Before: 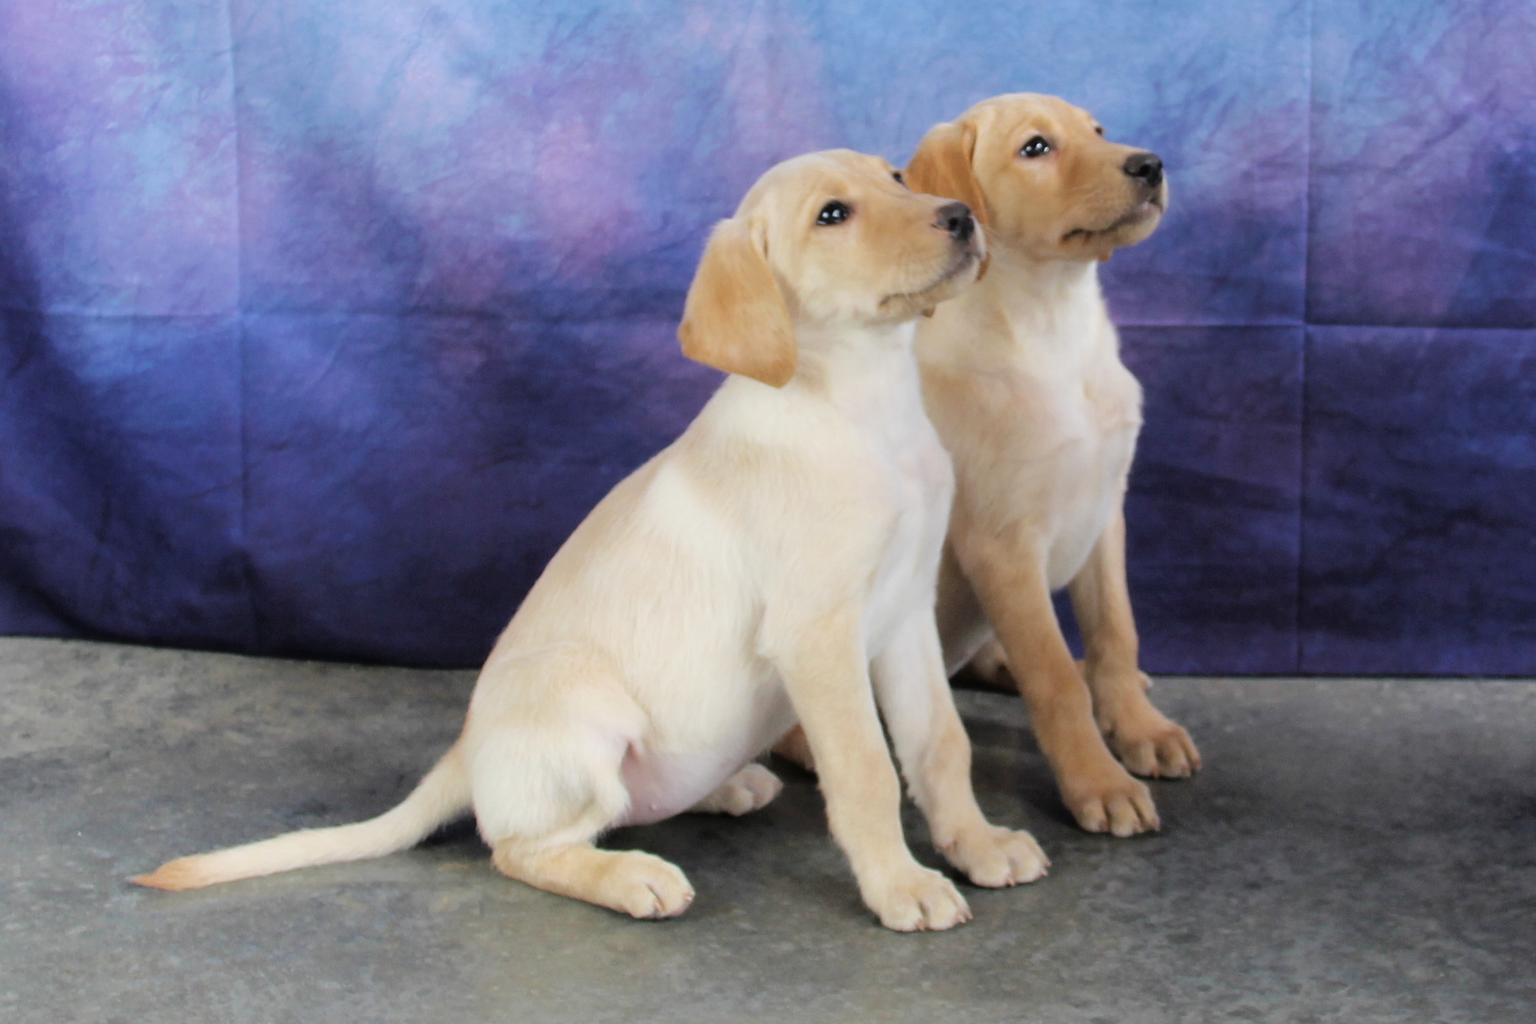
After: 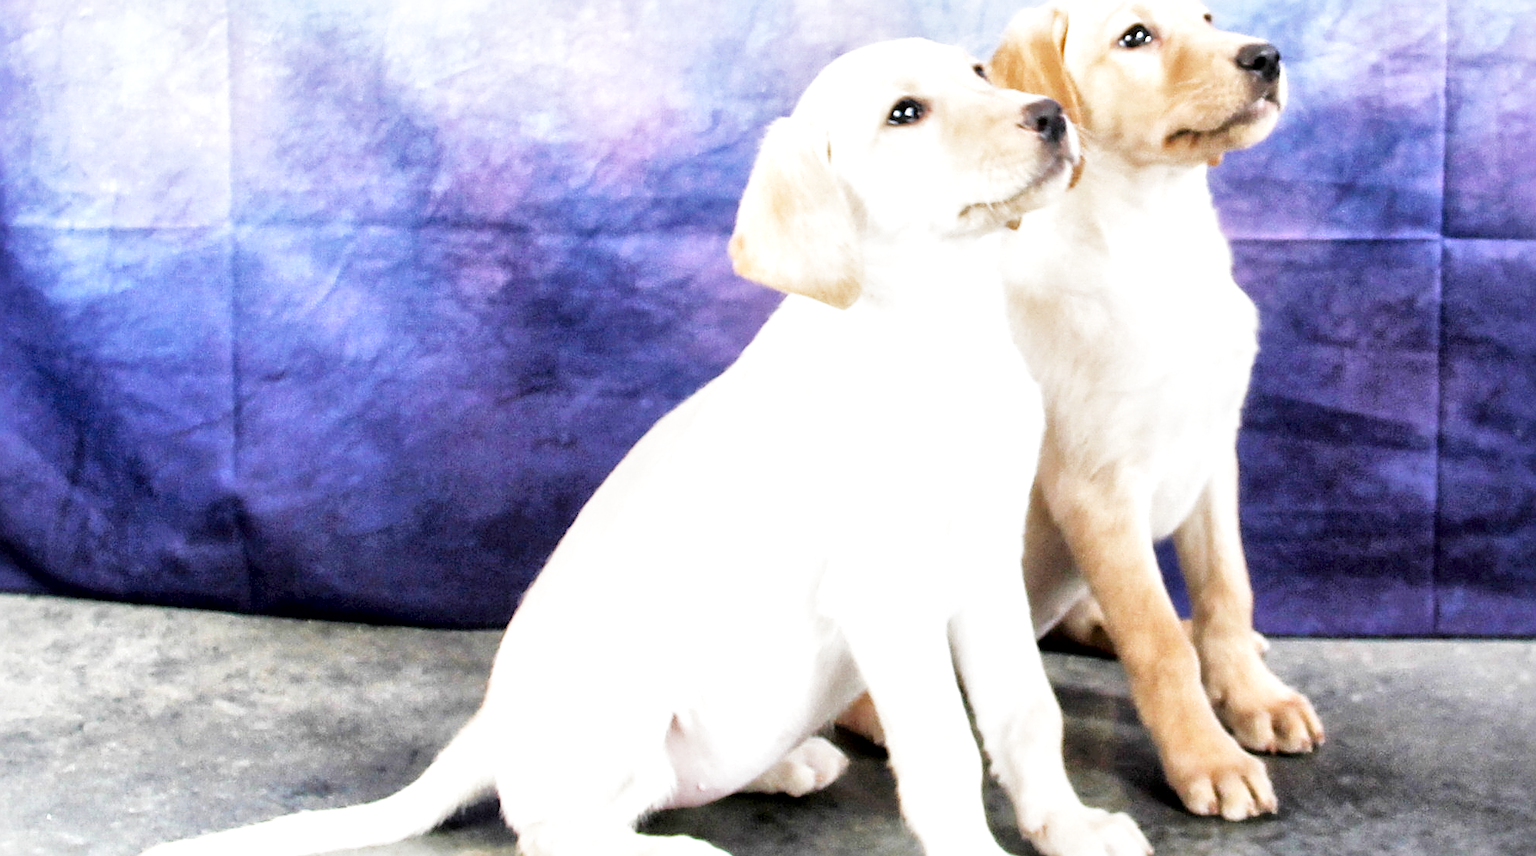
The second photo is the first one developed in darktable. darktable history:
exposure: black level correction 0, exposure 1.1 EV, compensate exposure bias true, compensate highlight preservation false
local contrast: mode bilateral grid, contrast 20, coarseness 50, detail 171%, midtone range 0.2
crop and rotate: left 2.425%, top 11.305%, right 9.6%, bottom 15.08%
filmic rgb: middle gray luminance 12.74%, black relative exposure -10.13 EV, white relative exposure 3.47 EV, threshold 6 EV, target black luminance 0%, hardness 5.74, latitude 44.69%, contrast 1.221, highlights saturation mix 5%, shadows ↔ highlights balance 26.78%, add noise in highlights 0, preserve chrominance no, color science v3 (2019), use custom middle-gray values true, iterations of high-quality reconstruction 0, contrast in highlights soft, enable highlight reconstruction true
sharpen: on, module defaults
